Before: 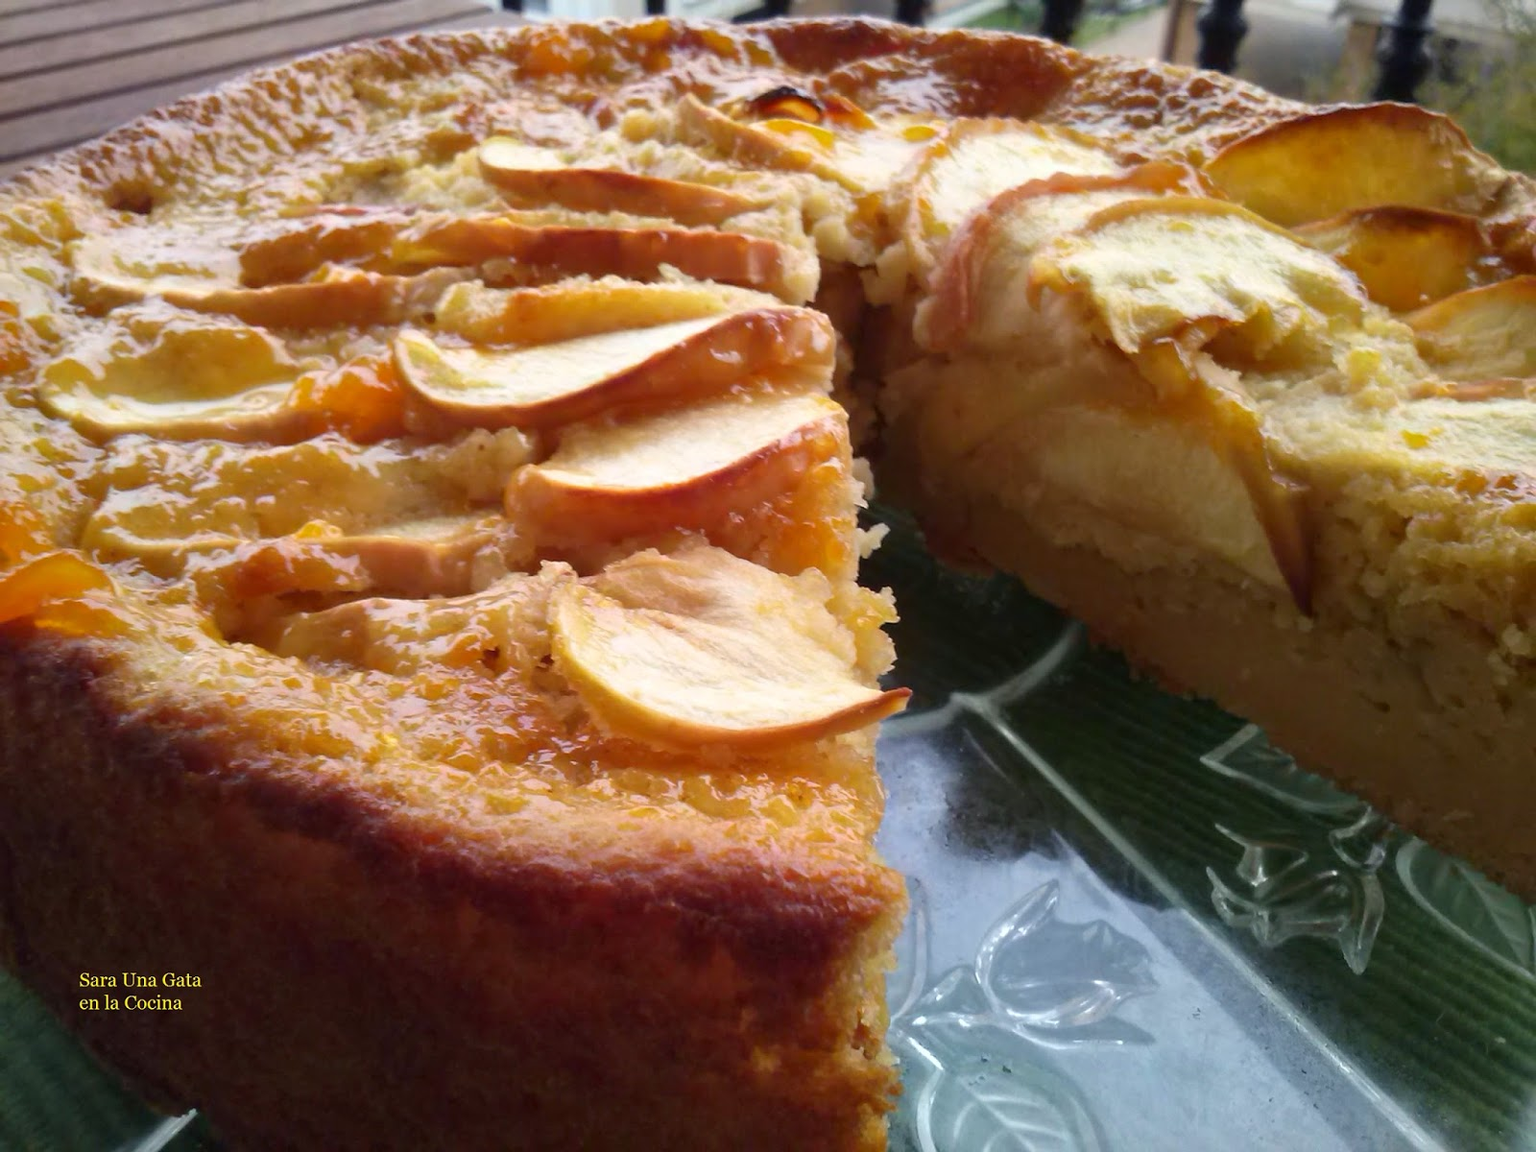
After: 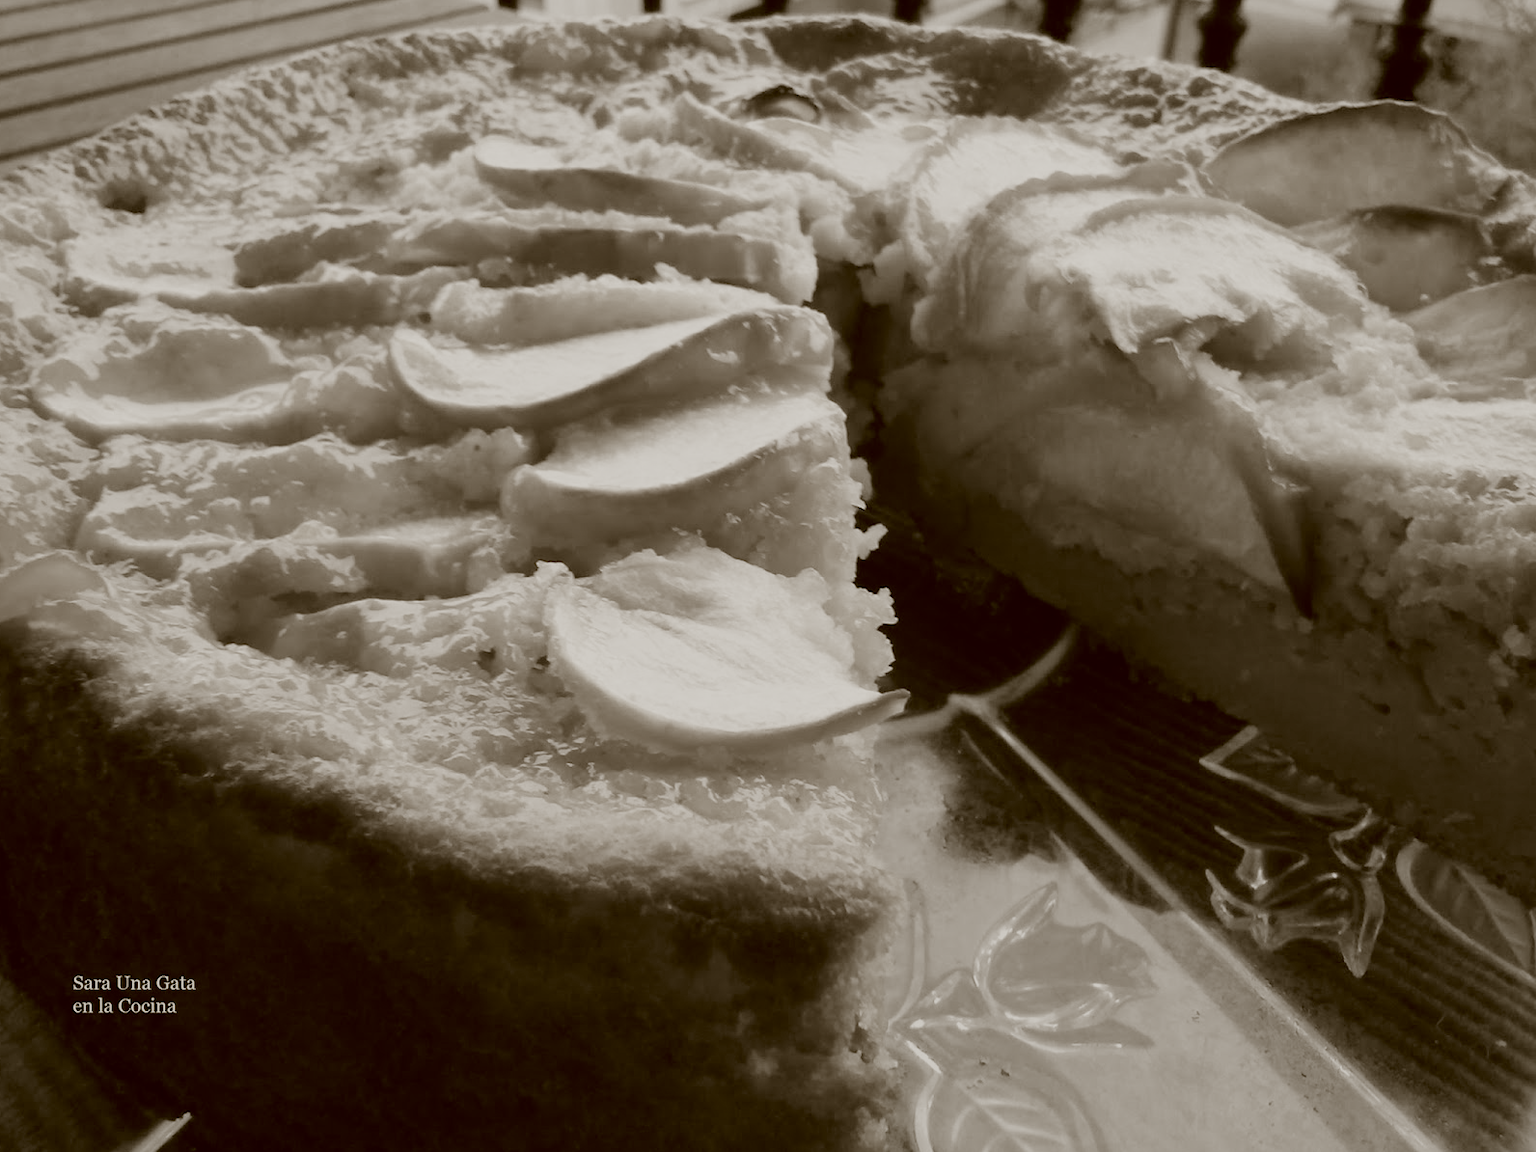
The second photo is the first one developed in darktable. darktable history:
color calibration: x 0.397, y 0.386, temperature 3706.36 K
filmic rgb: black relative exposure -7.65 EV, white relative exposure 4.56 EV, hardness 3.61, iterations of high-quality reconstruction 0
contrast brightness saturation: saturation -0.982
crop and rotate: left 0.456%, top 0.18%, bottom 0.254%
color correction: highlights a* -0.39, highlights b* 0.168, shadows a* 4.85, shadows b* 20.51
